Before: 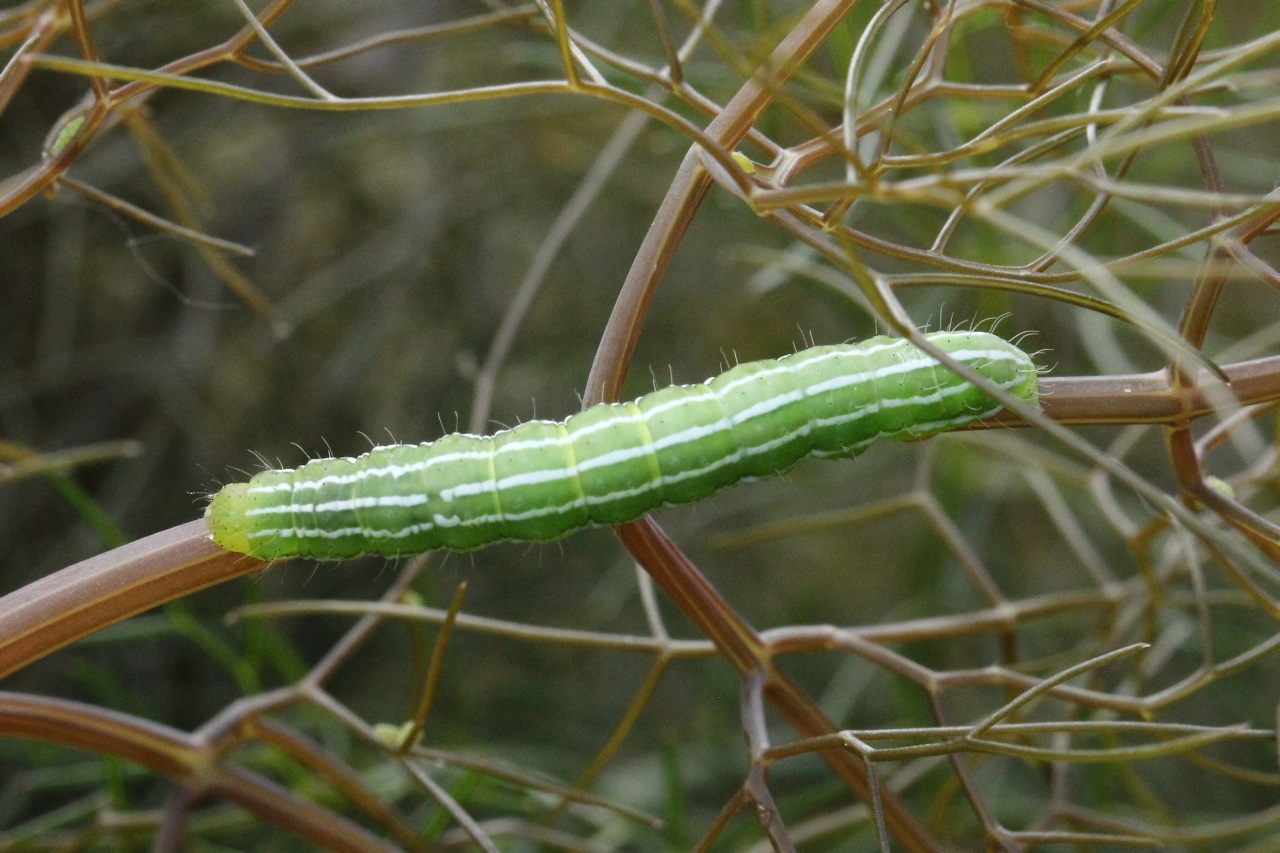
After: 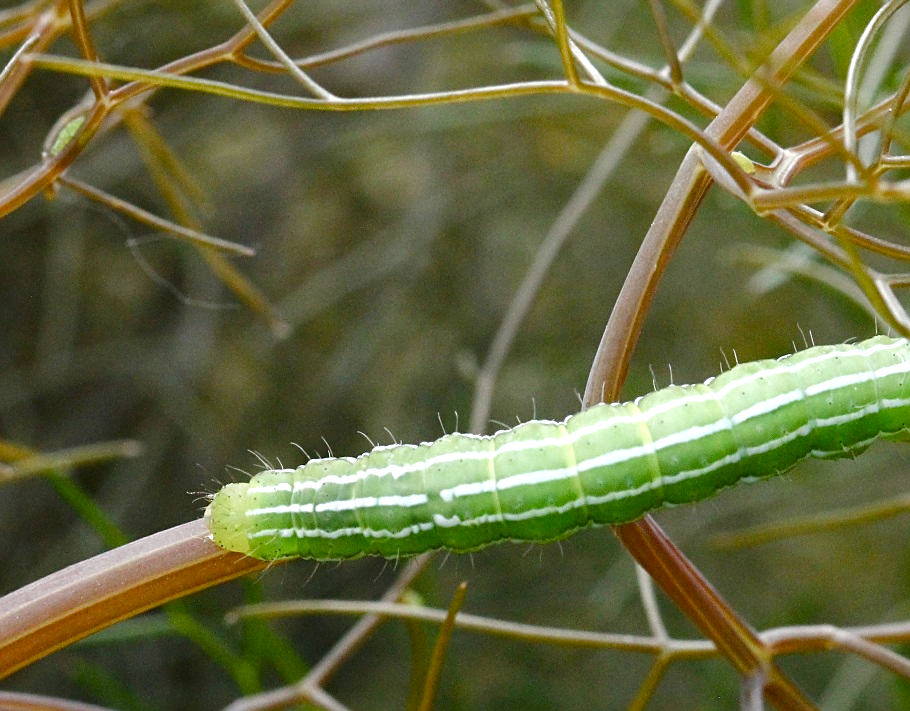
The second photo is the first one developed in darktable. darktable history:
sharpen: on, module defaults
crop: right 28.885%, bottom 16.626%
color balance rgb: perceptual saturation grading › global saturation 20%, perceptual saturation grading › highlights -50%, perceptual saturation grading › shadows 30%, perceptual brilliance grading › global brilliance 10%, perceptual brilliance grading › shadows 15%
